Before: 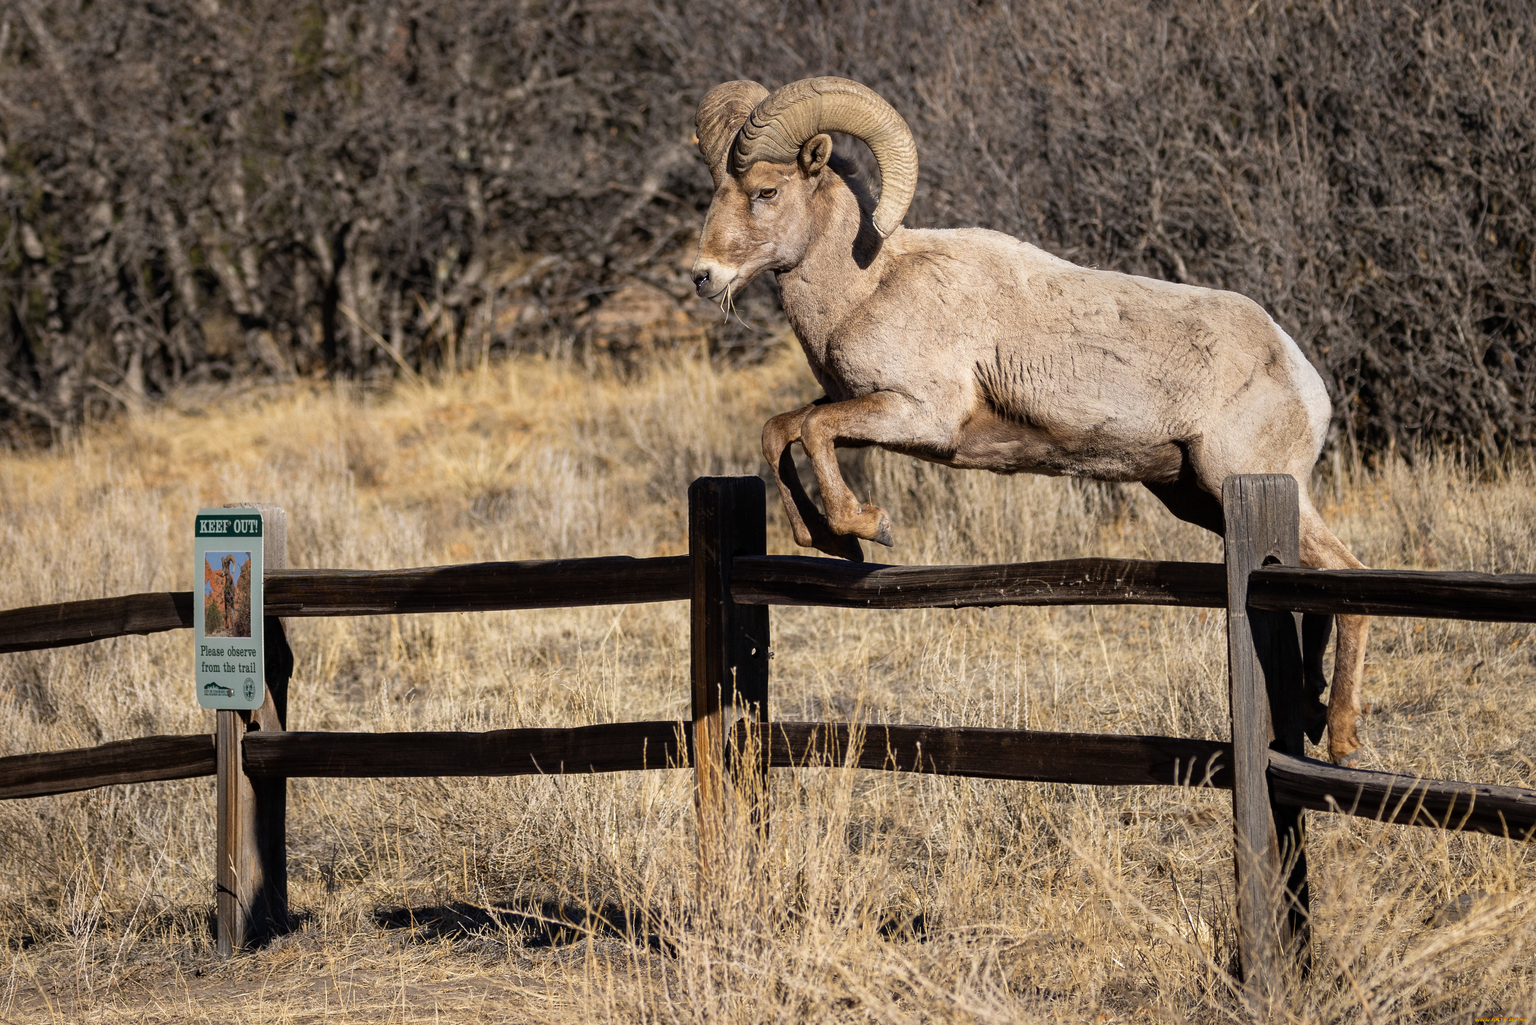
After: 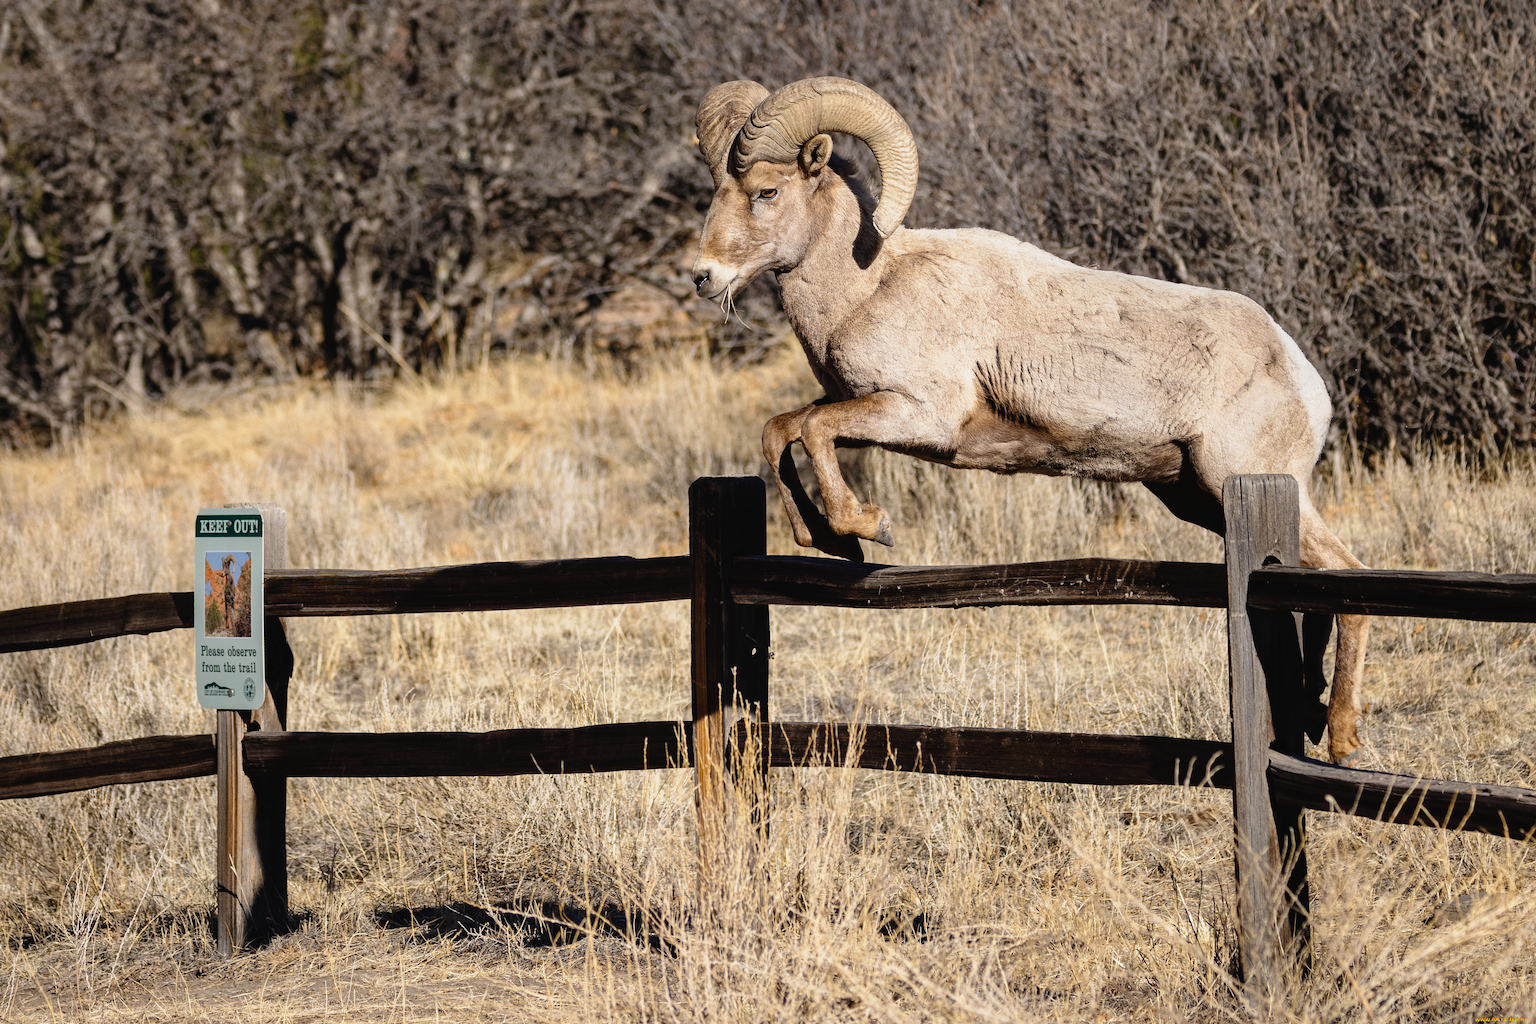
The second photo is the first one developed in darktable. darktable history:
tone curve: curves: ch0 [(0, 0.021) (0.049, 0.044) (0.152, 0.14) (0.328, 0.377) (0.473, 0.543) (0.641, 0.705) (0.85, 0.894) (1, 0.969)]; ch1 [(0, 0) (0.302, 0.331) (0.427, 0.433) (0.472, 0.47) (0.502, 0.503) (0.527, 0.521) (0.564, 0.58) (0.614, 0.626) (0.677, 0.701) (0.859, 0.885) (1, 1)]; ch2 [(0, 0) (0.33, 0.301) (0.447, 0.44) (0.487, 0.496) (0.502, 0.516) (0.535, 0.563) (0.565, 0.593) (0.618, 0.628) (1, 1)], preserve colors none
